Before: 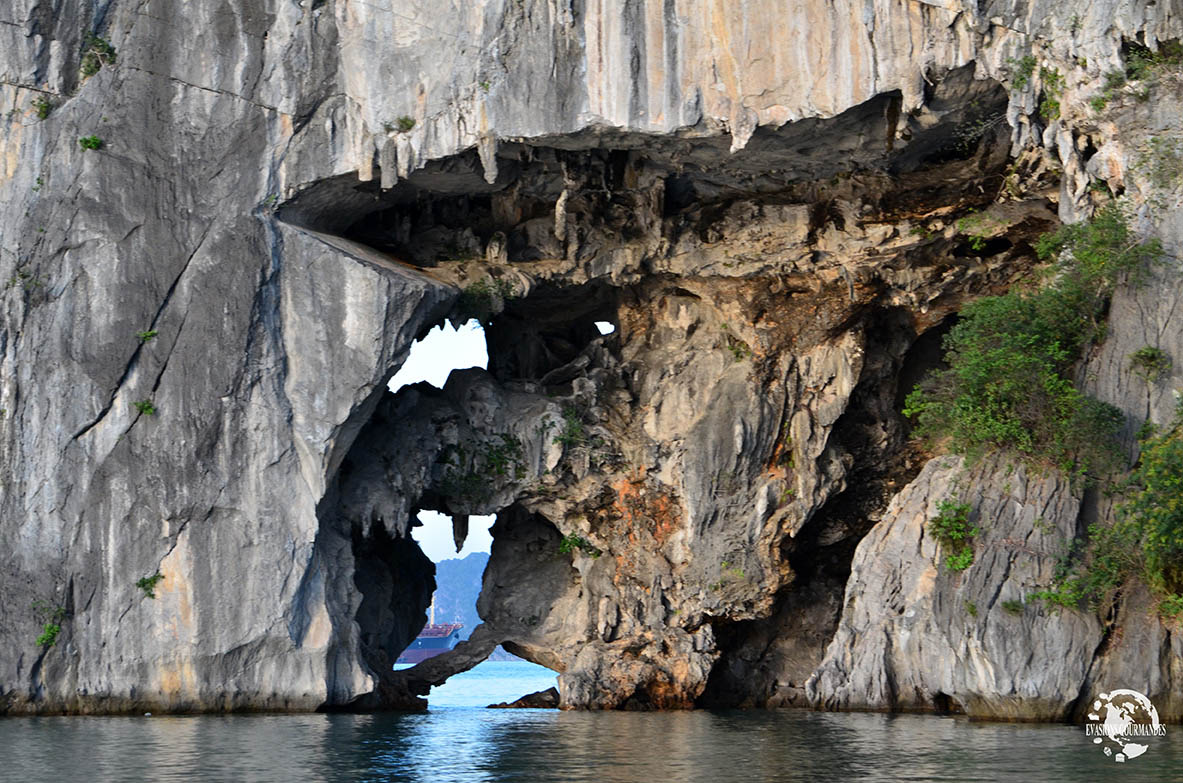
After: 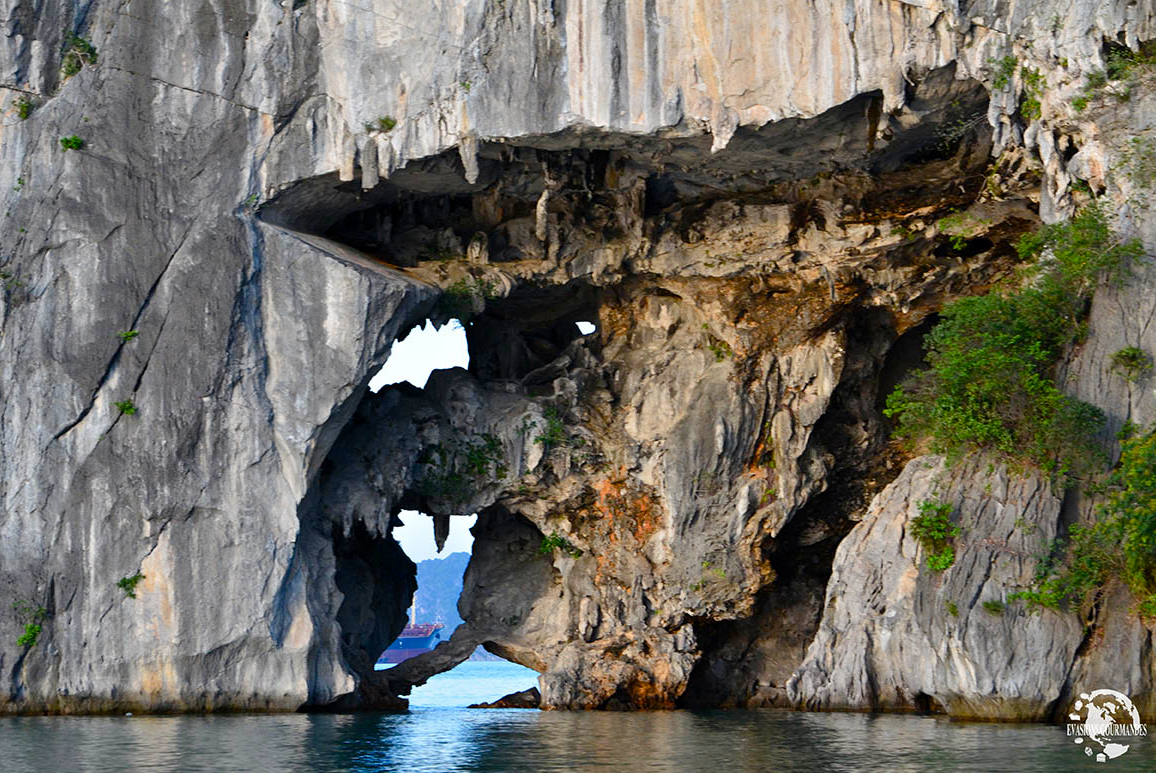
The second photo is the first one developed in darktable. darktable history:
color balance rgb: perceptual saturation grading › global saturation 20%, perceptual saturation grading › highlights -25.708%, perceptual saturation grading › shadows 50.176%
crop and rotate: left 1.607%, right 0.659%, bottom 1.251%
